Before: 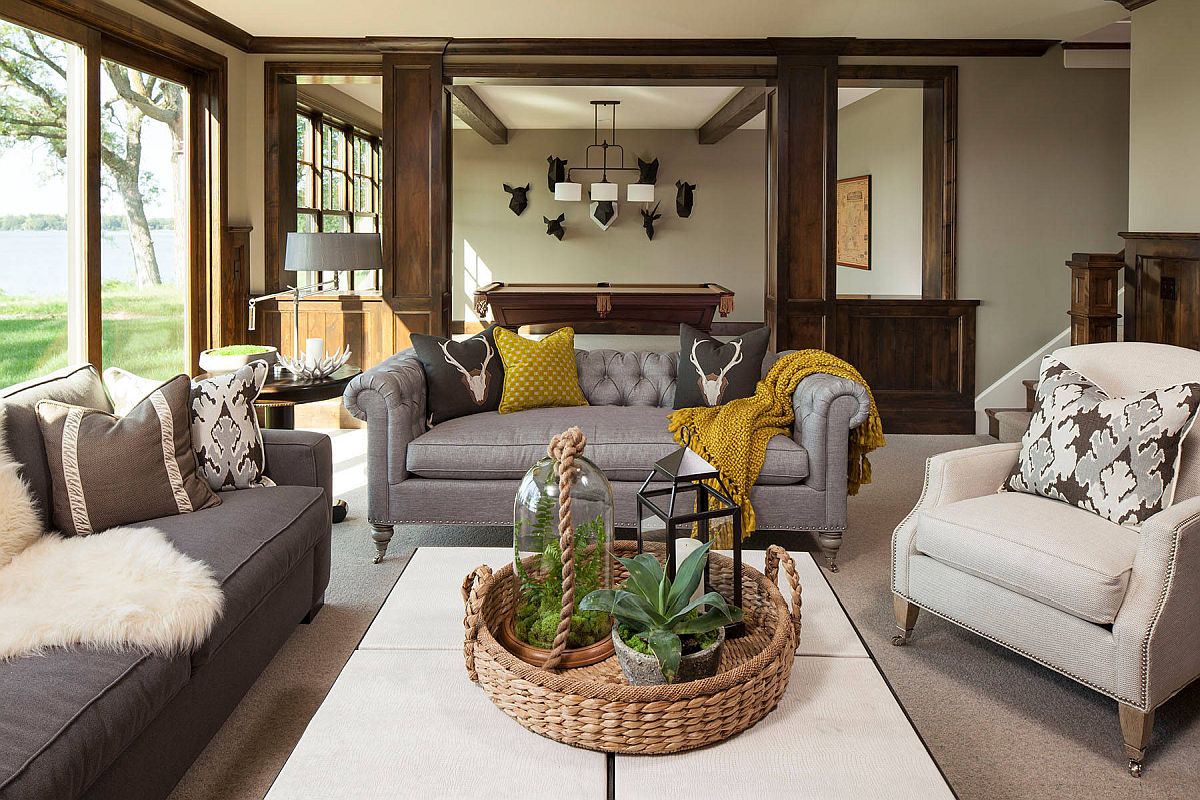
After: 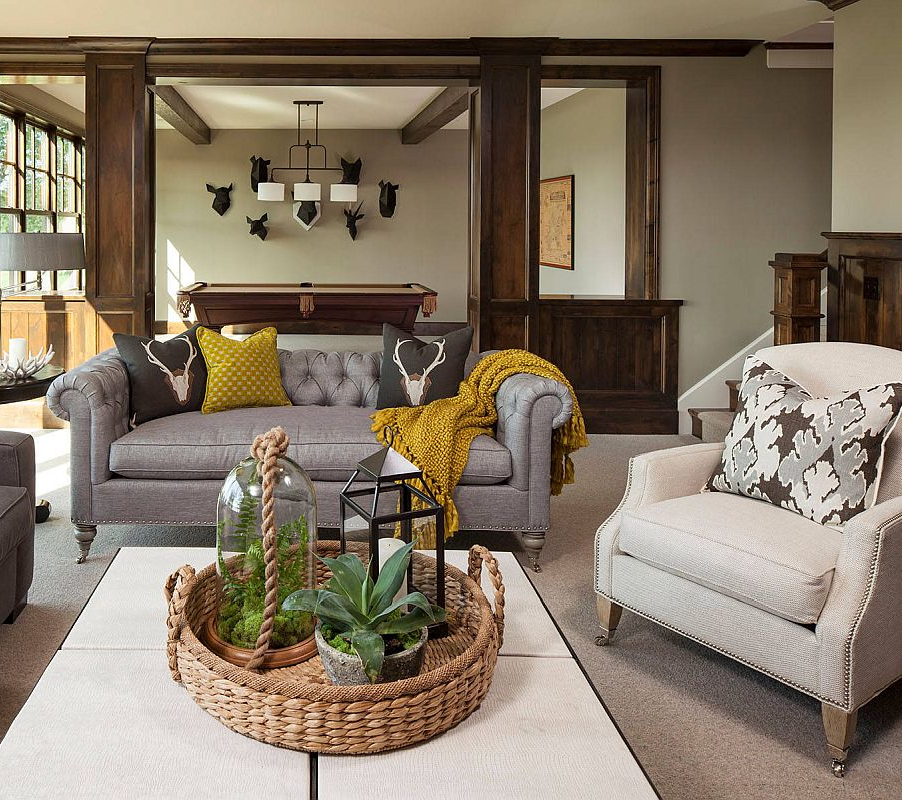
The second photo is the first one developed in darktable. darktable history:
shadows and highlights: shadows 20.21, highlights -19.85, soften with gaussian
crop and rotate: left 24.801%
